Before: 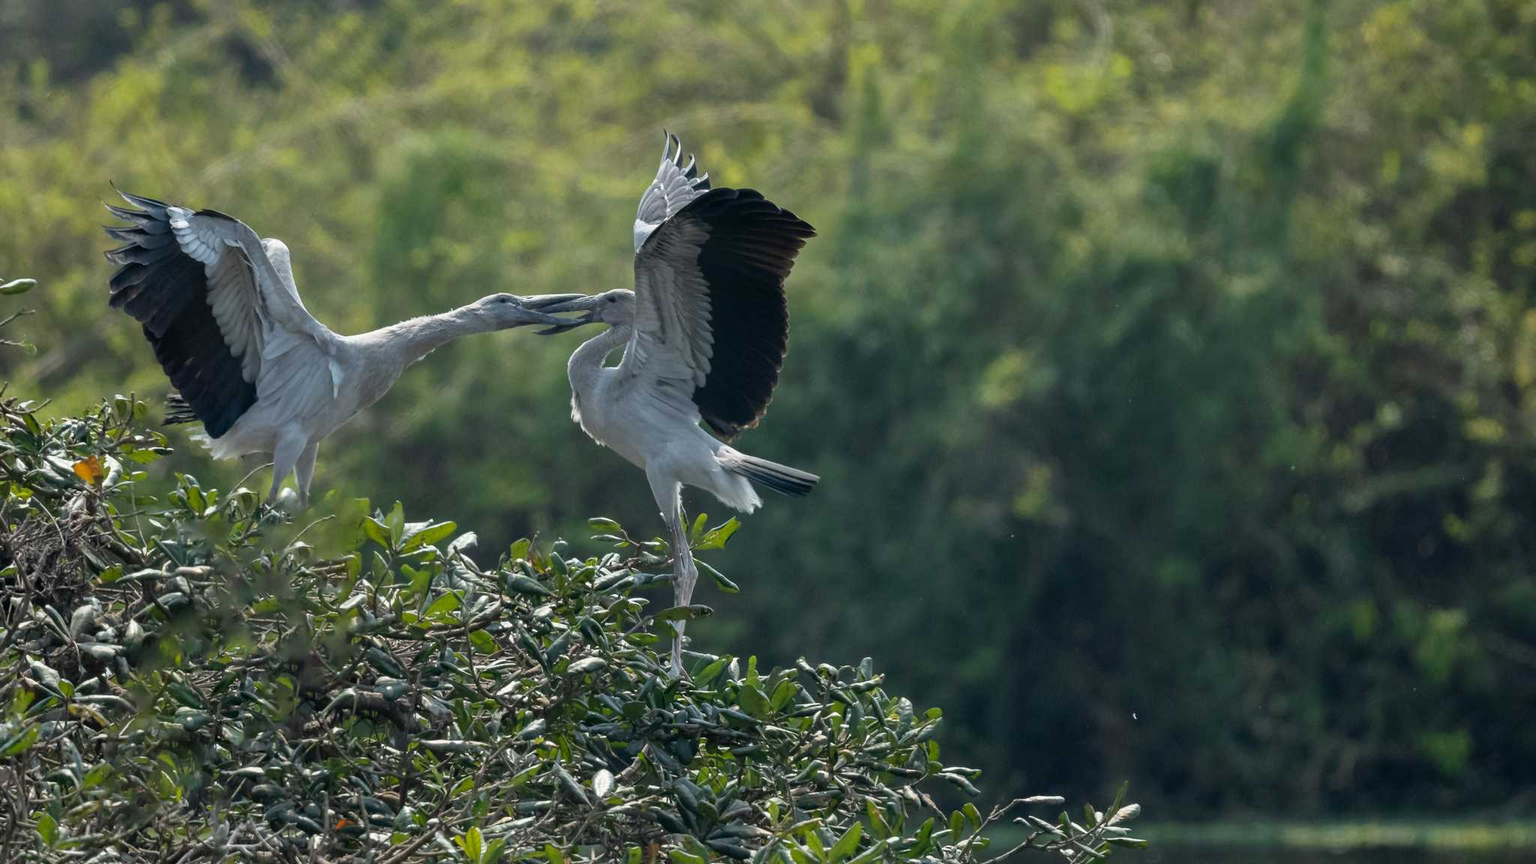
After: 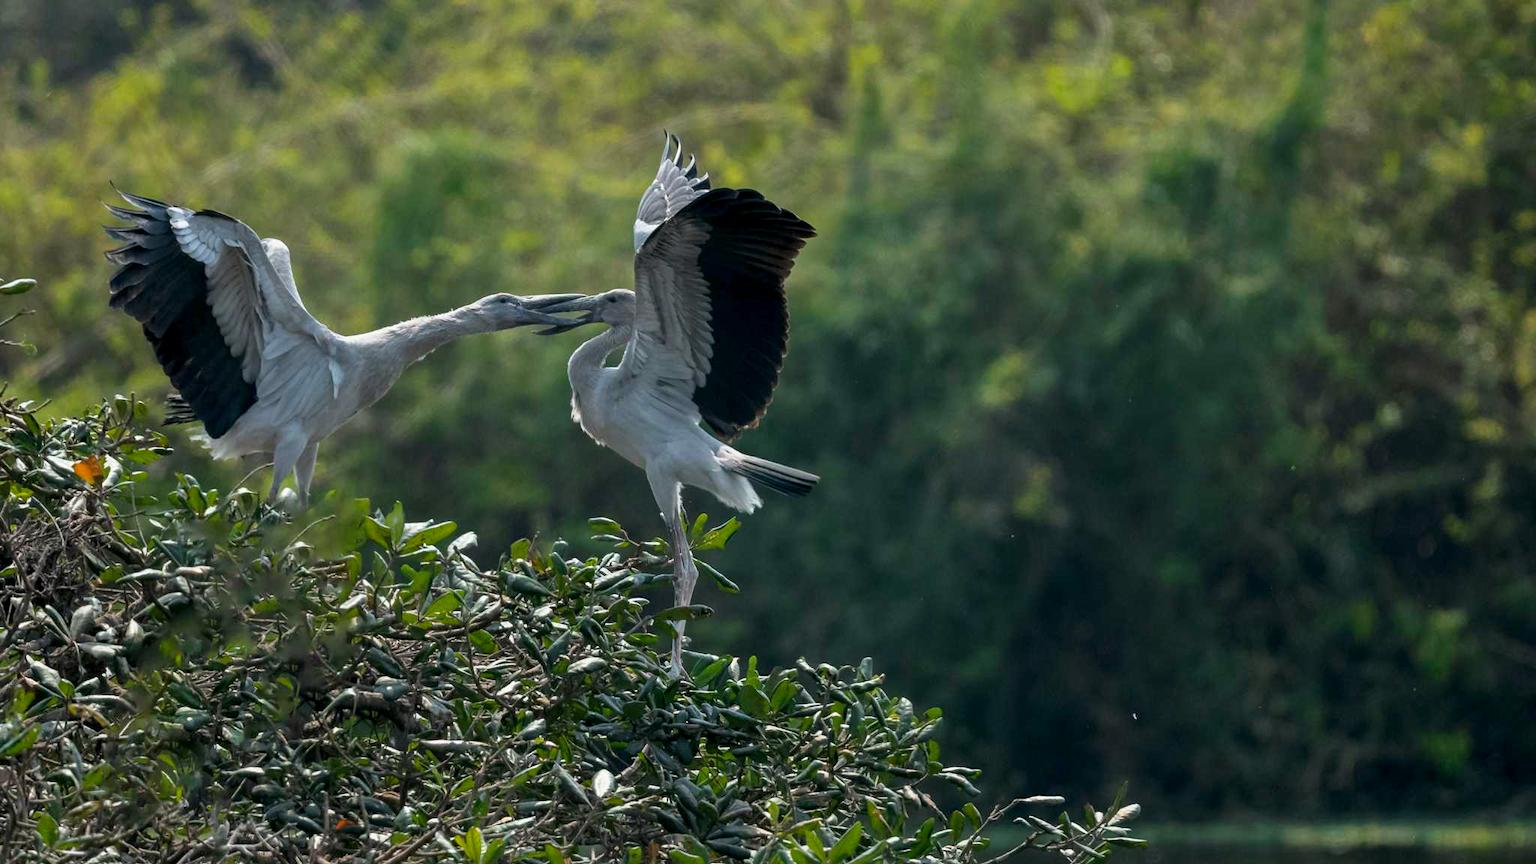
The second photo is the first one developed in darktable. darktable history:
tone curve: curves: ch0 [(0, 0) (0.003, 0.003) (0.011, 0.011) (0.025, 0.026) (0.044, 0.046) (0.069, 0.071) (0.1, 0.103) (0.136, 0.14) (0.177, 0.183) (0.224, 0.231) (0.277, 0.286) (0.335, 0.346) (0.399, 0.412) (0.468, 0.483) (0.543, 0.56) (0.623, 0.643) (0.709, 0.732) (0.801, 0.826) (0.898, 0.917) (1, 1)], preserve colors none
color look up table: target L [74.65, 65.85, 49.28, 33.88, 100, 65.5, 62.11, 58.13, 50.78, 42.02, 29.42, 53.85, 53.17, 40.01, 25.73, 28.8, 85.72, 75.67, 65.6, 63.87, 51.02, 46.44, 47.08, 26.7, 0 ×25], target a [-0.399, -26.42, -46.13, -16.03, 0, 17.05, 20.21, 37.42, 51.05, 53.79, 14.2, 7.276, 48.83, 9.031, 23.32, 15.18, -1.122, -2.116, -32.12, -2.551, -18.45, -2.314, -4.846, -2.637, 0 ×25], target b [71.1, 54.74, 32.61, 20.09, 0.005, 64.01, 11.35, 53.62, 15.8, 28.68, 12.46, -29.92, -16.67, -51.16, -22.62, -55.91, -2.532, -4.002, -8.995, -4.818, -33.08, -3.755, -30.08, -3.613, 0 ×25], num patches 24
